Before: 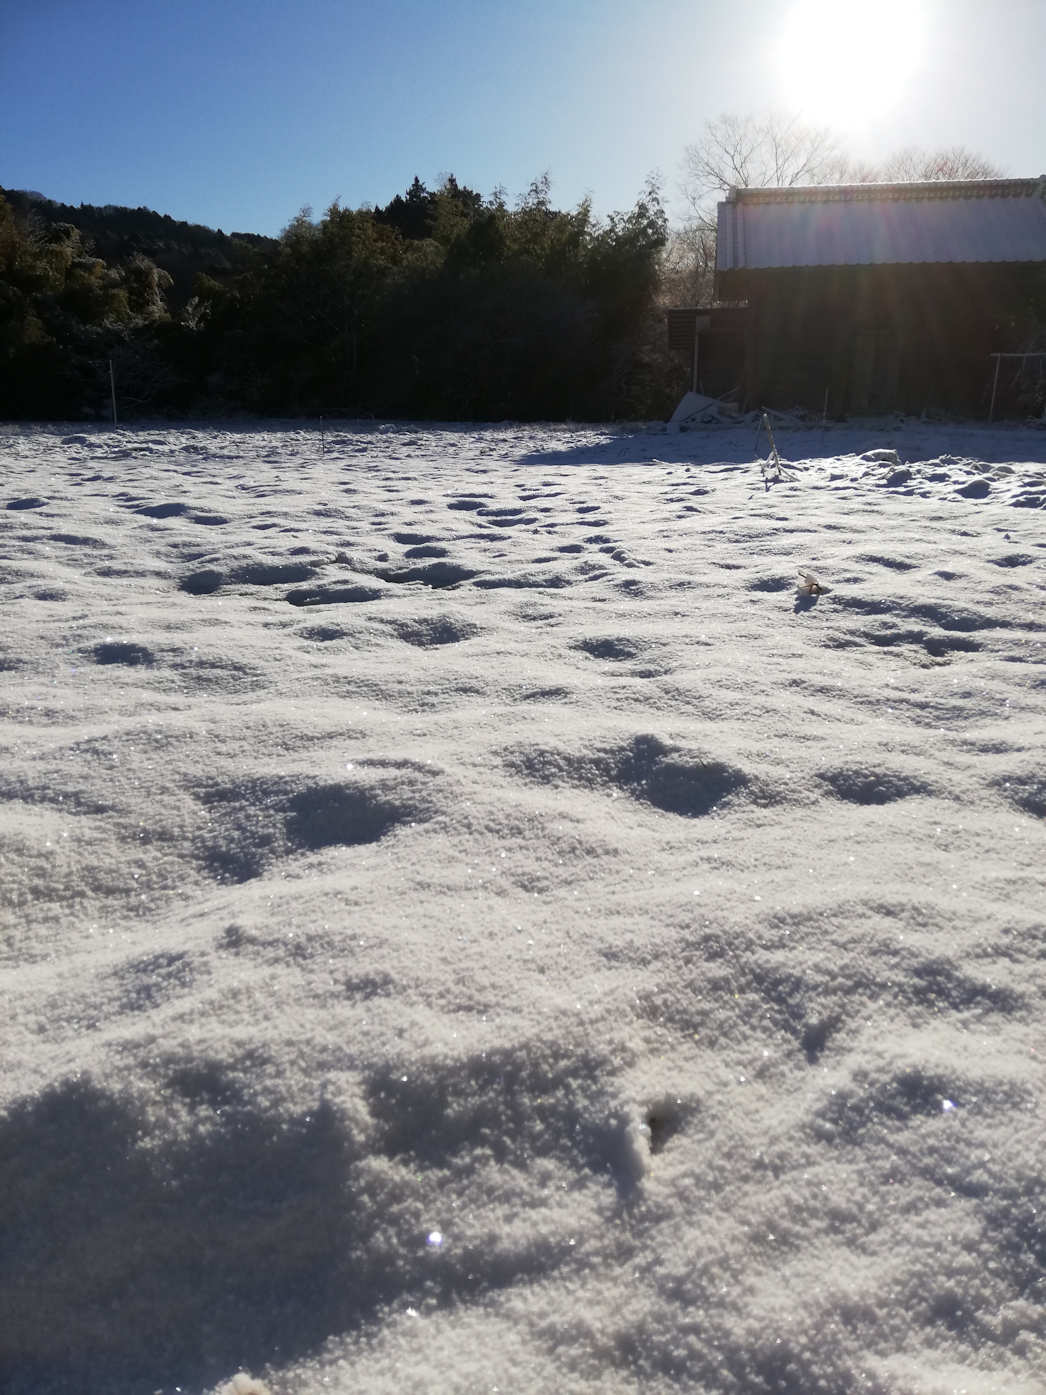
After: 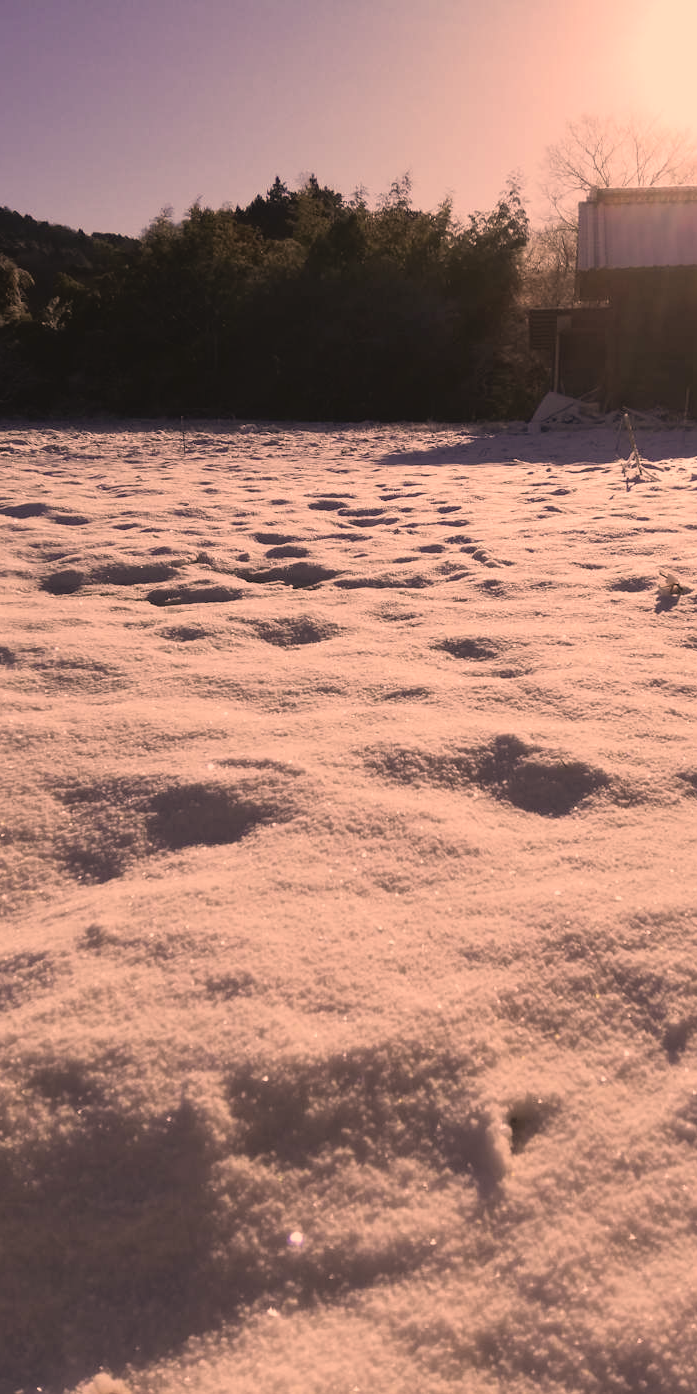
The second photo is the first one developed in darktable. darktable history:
contrast brightness saturation: contrast -0.11
crop and rotate: left 13.342%, right 19.991%
color correction: highlights a* 40, highlights b* 40, saturation 0.69
